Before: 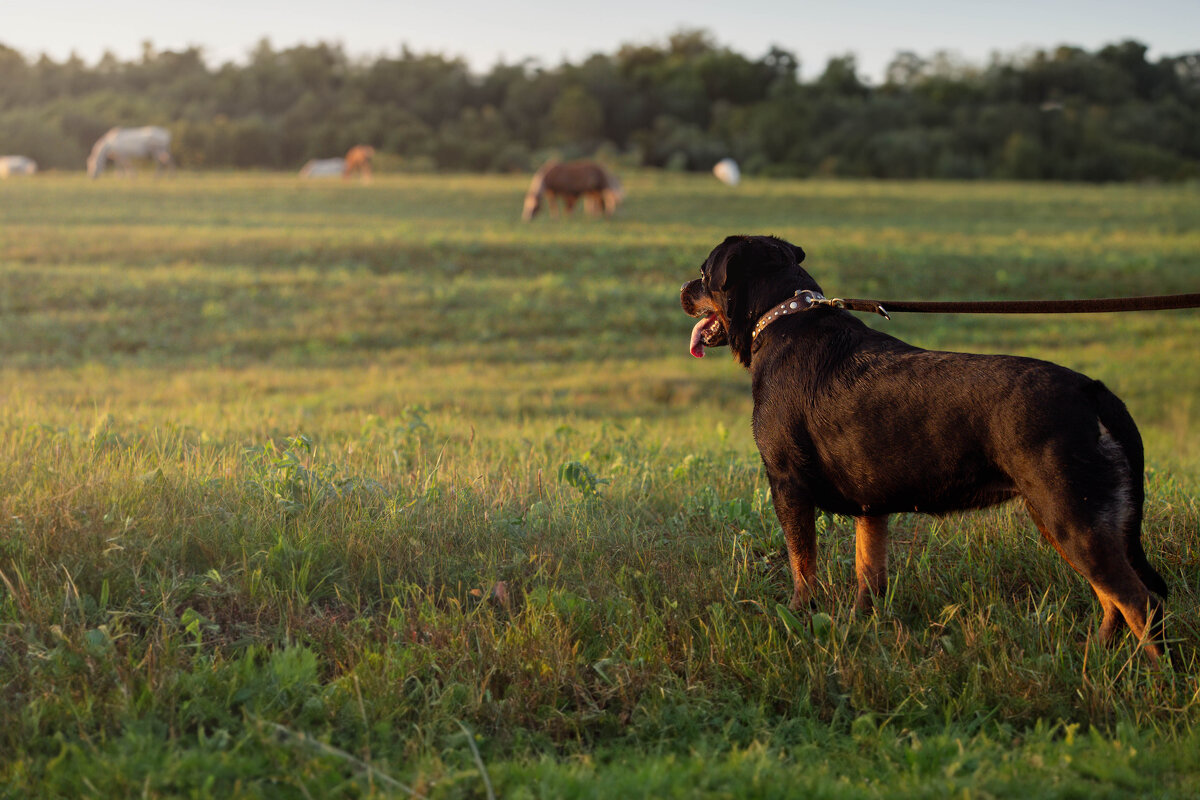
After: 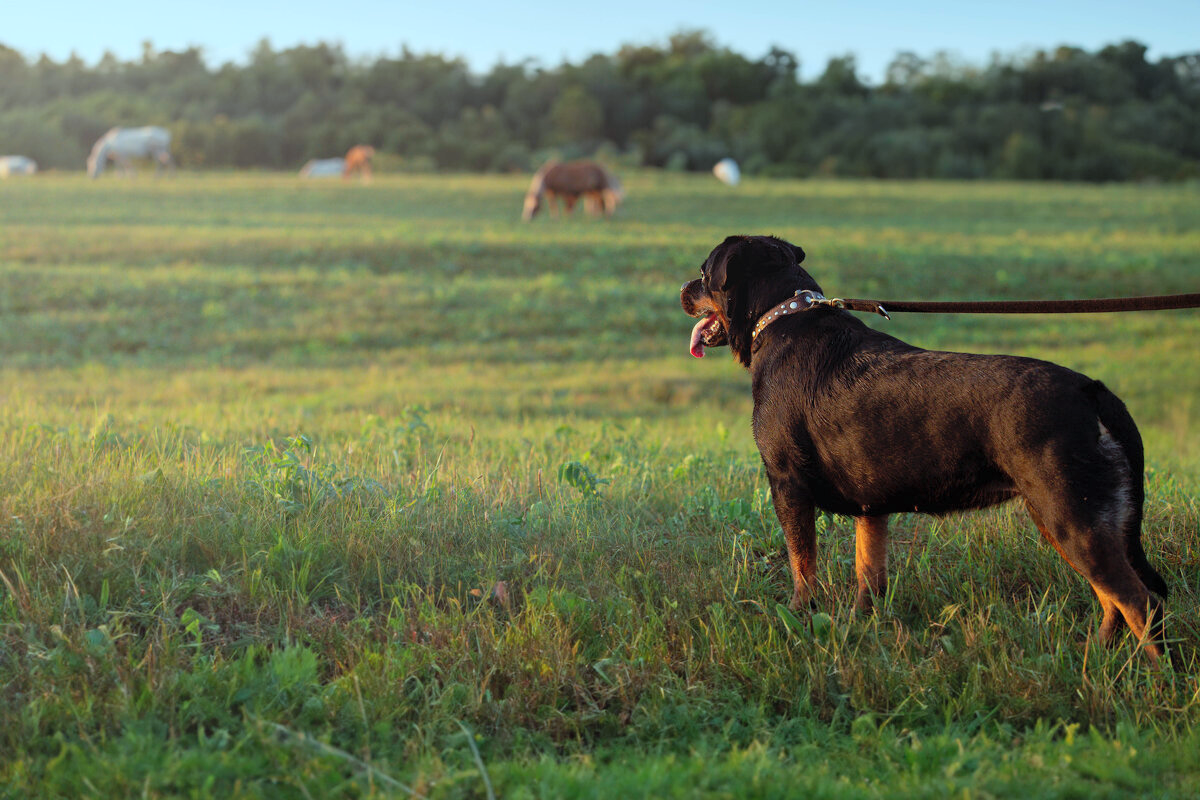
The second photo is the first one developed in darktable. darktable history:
contrast brightness saturation: brightness 0.091, saturation 0.195
color correction: highlights a* -12.17, highlights b* -15.81
